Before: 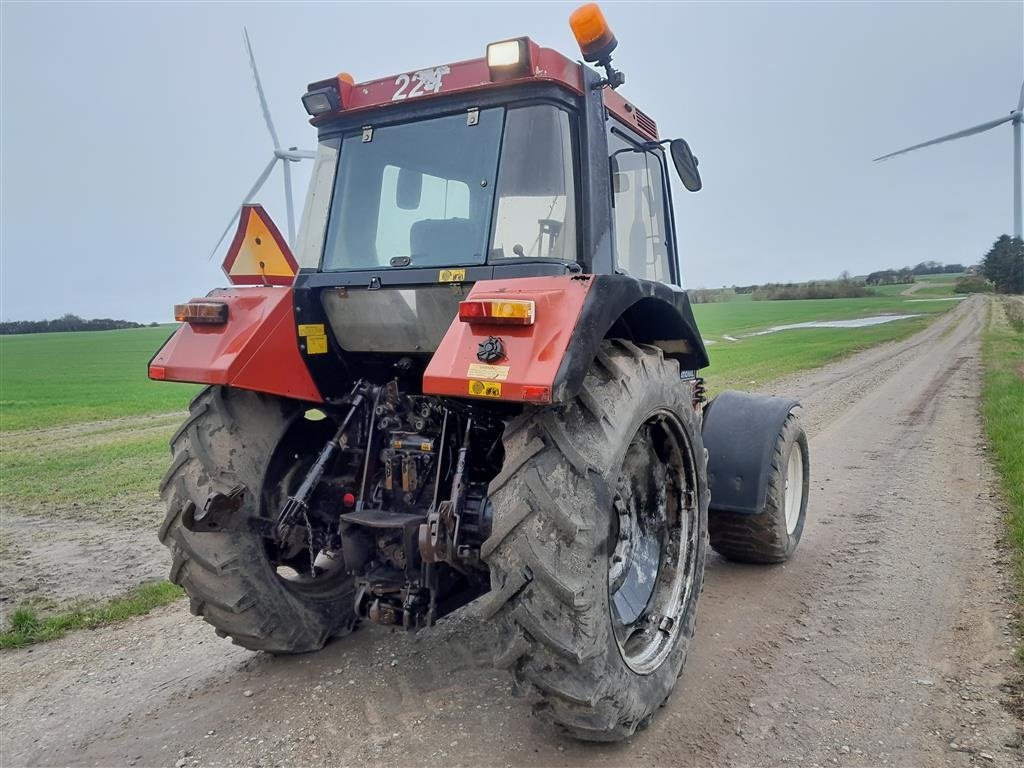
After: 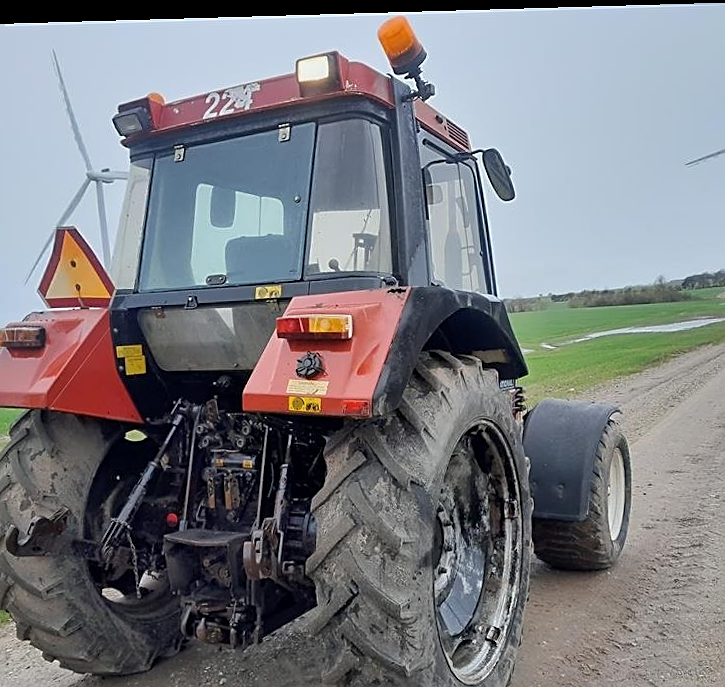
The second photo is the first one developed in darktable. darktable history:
sharpen: on, module defaults
crop: left 18.479%, right 12.2%, bottom 13.971%
rotate and perspective: rotation -1.77°, lens shift (horizontal) 0.004, automatic cropping off
